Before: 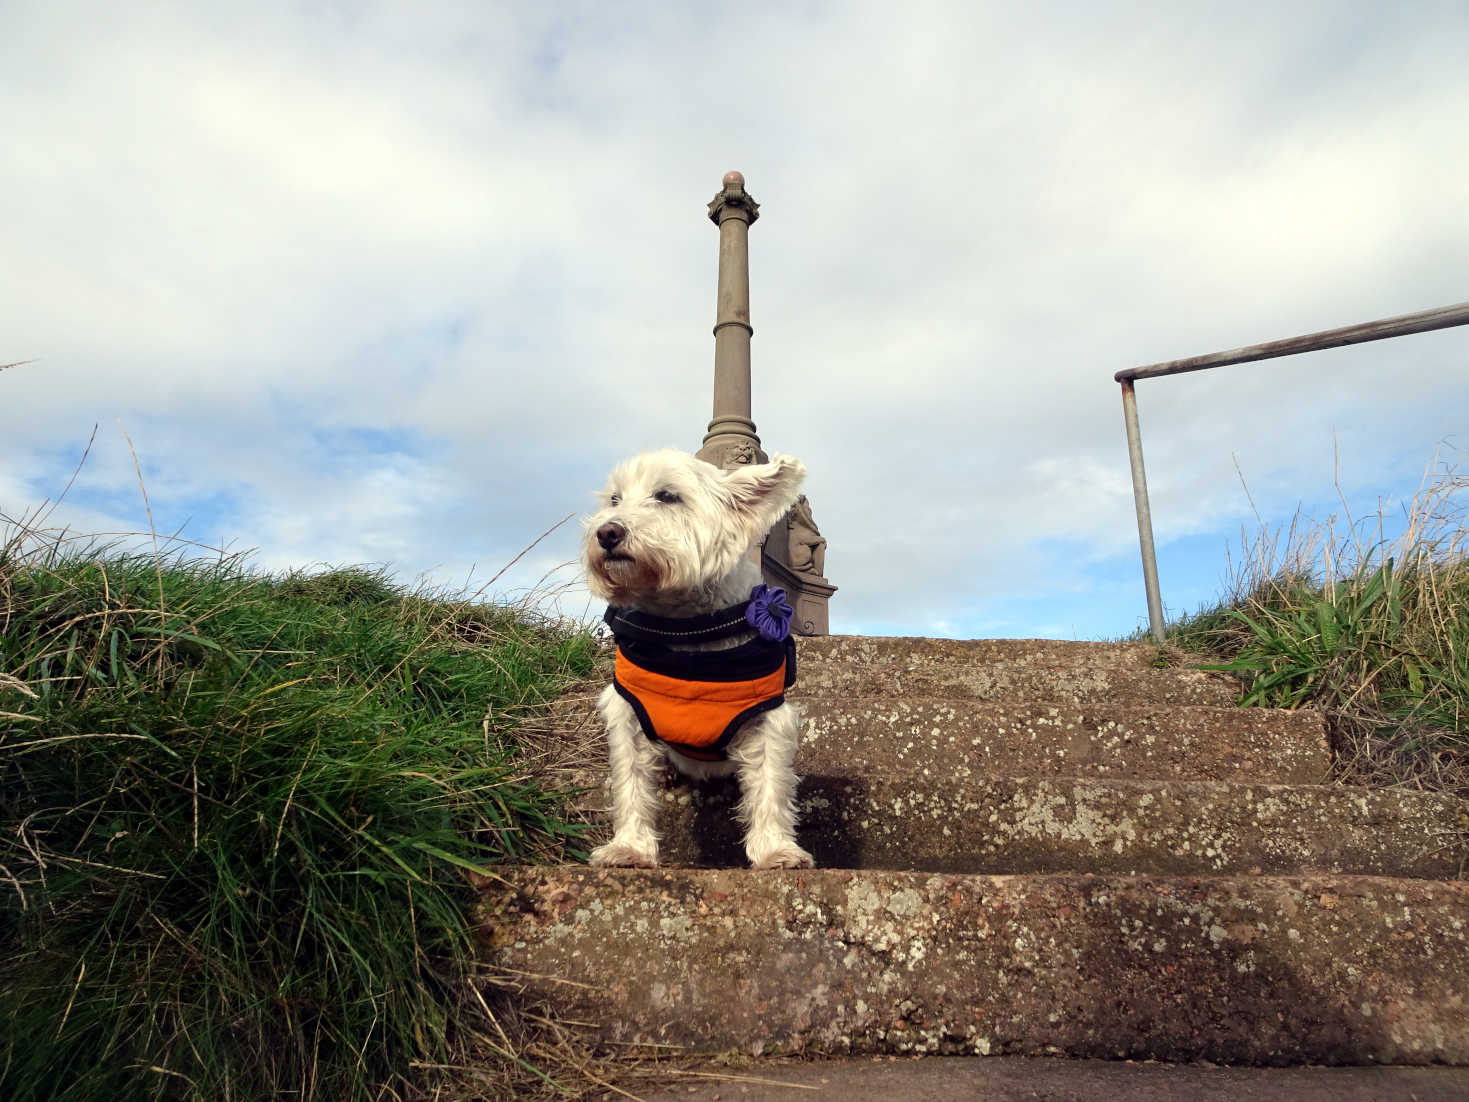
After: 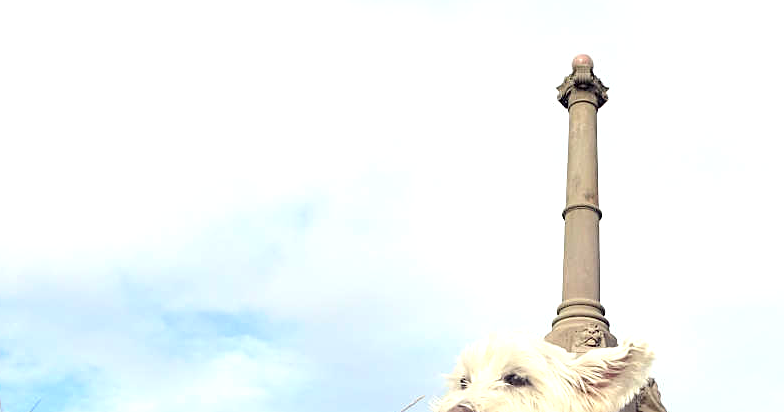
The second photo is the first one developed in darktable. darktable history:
crop: left 10.314%, top 10.639%, right 36.301%, bottom 51.946%
exposure: black level correction 0, exposure 0.499 EV, compensate highlight preservation false
sharpen: on, module defaults
contrast brightness saturation: brightness 0.148
